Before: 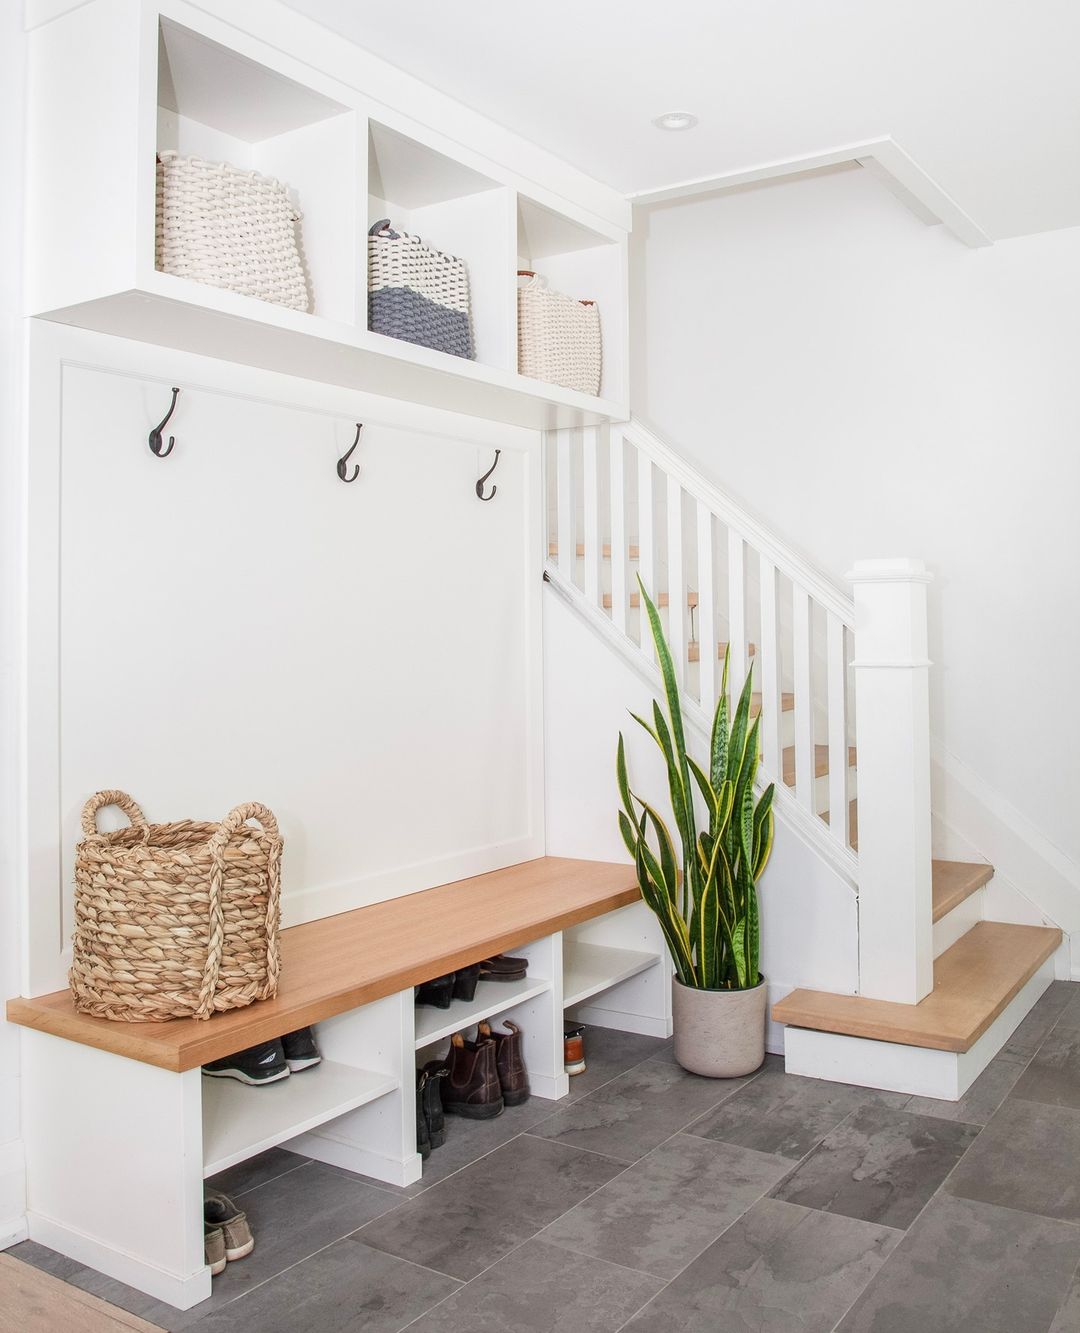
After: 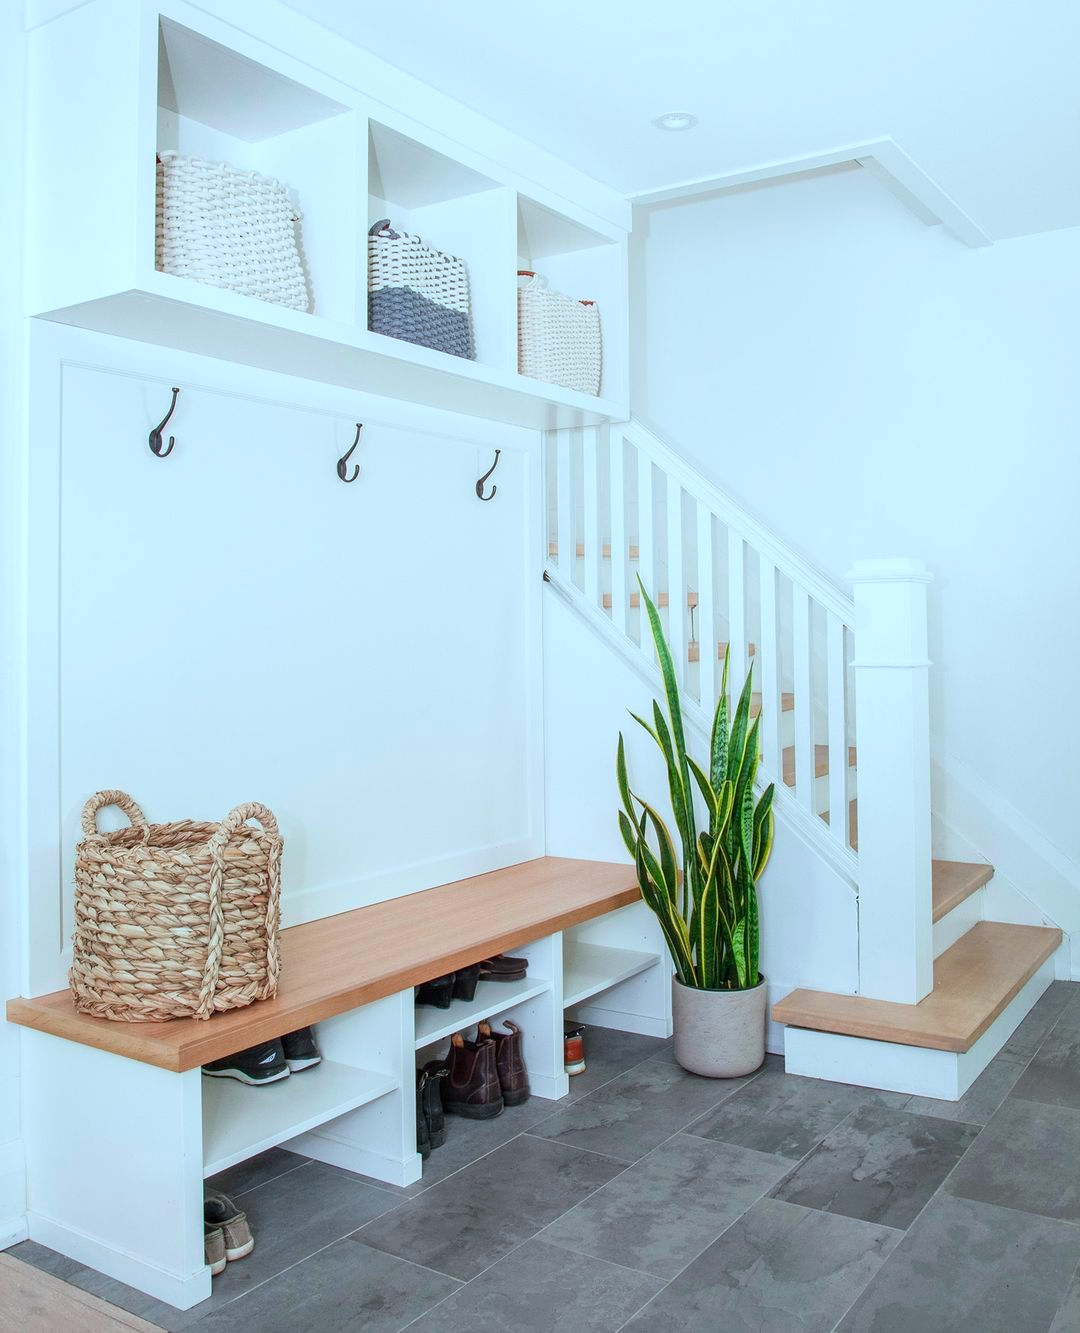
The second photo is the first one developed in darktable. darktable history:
color calibration: output R [0.946, 0.065, -0.013, 0], output G [-0.246, 1.264, -0.017, 0], output B [0.046, -0.098, 1.05, 0], illuminant Planckian (black body), x 0.378, y 0.375, temperature 4023.79 K
